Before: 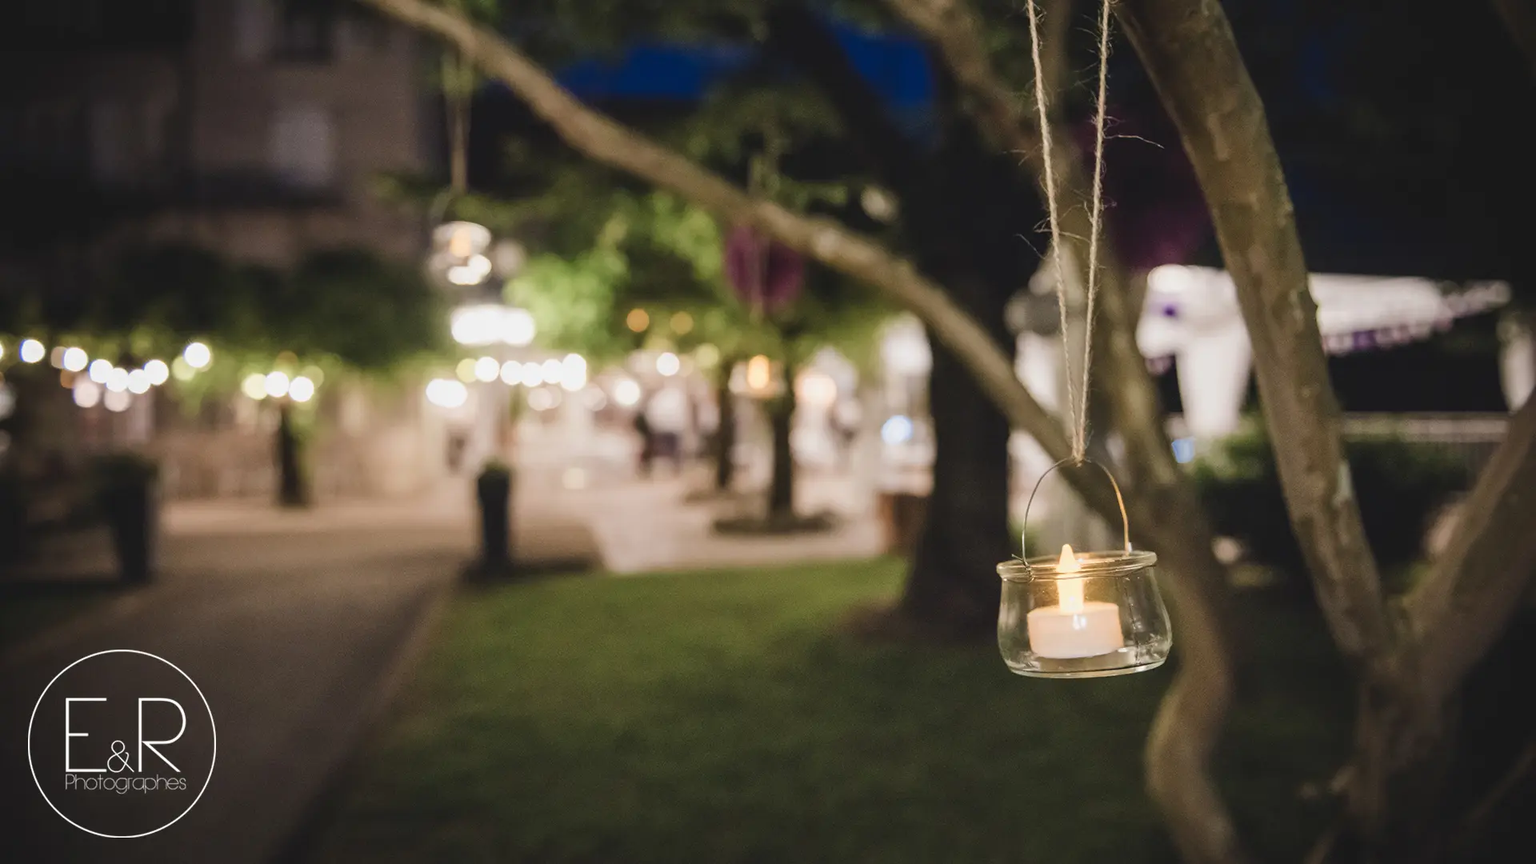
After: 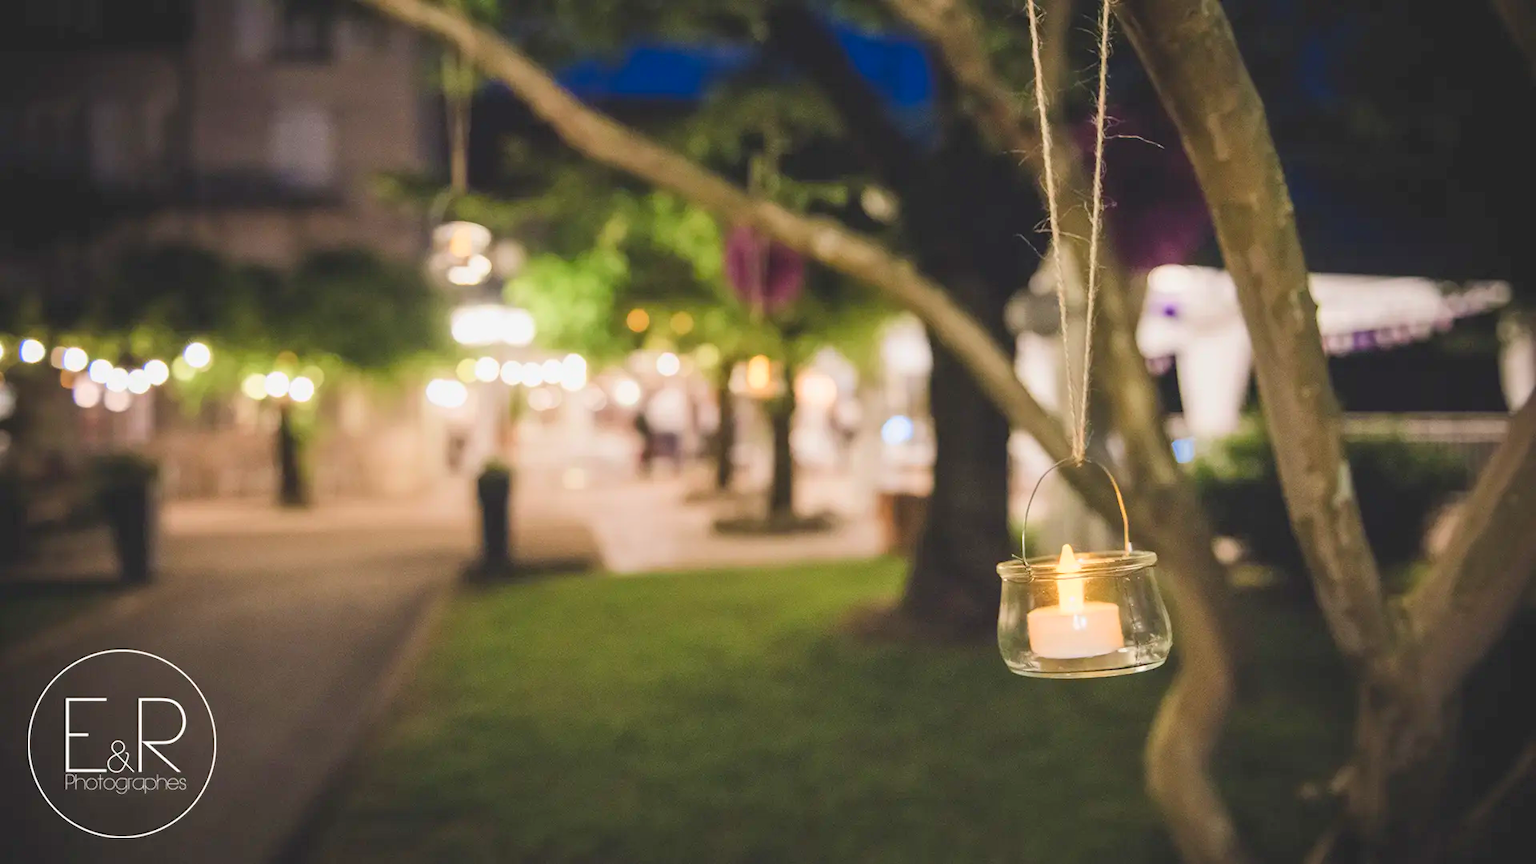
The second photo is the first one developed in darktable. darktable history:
contrast brightness saturation: contrast 0.069, brightness 0.172, saturation 0.418
